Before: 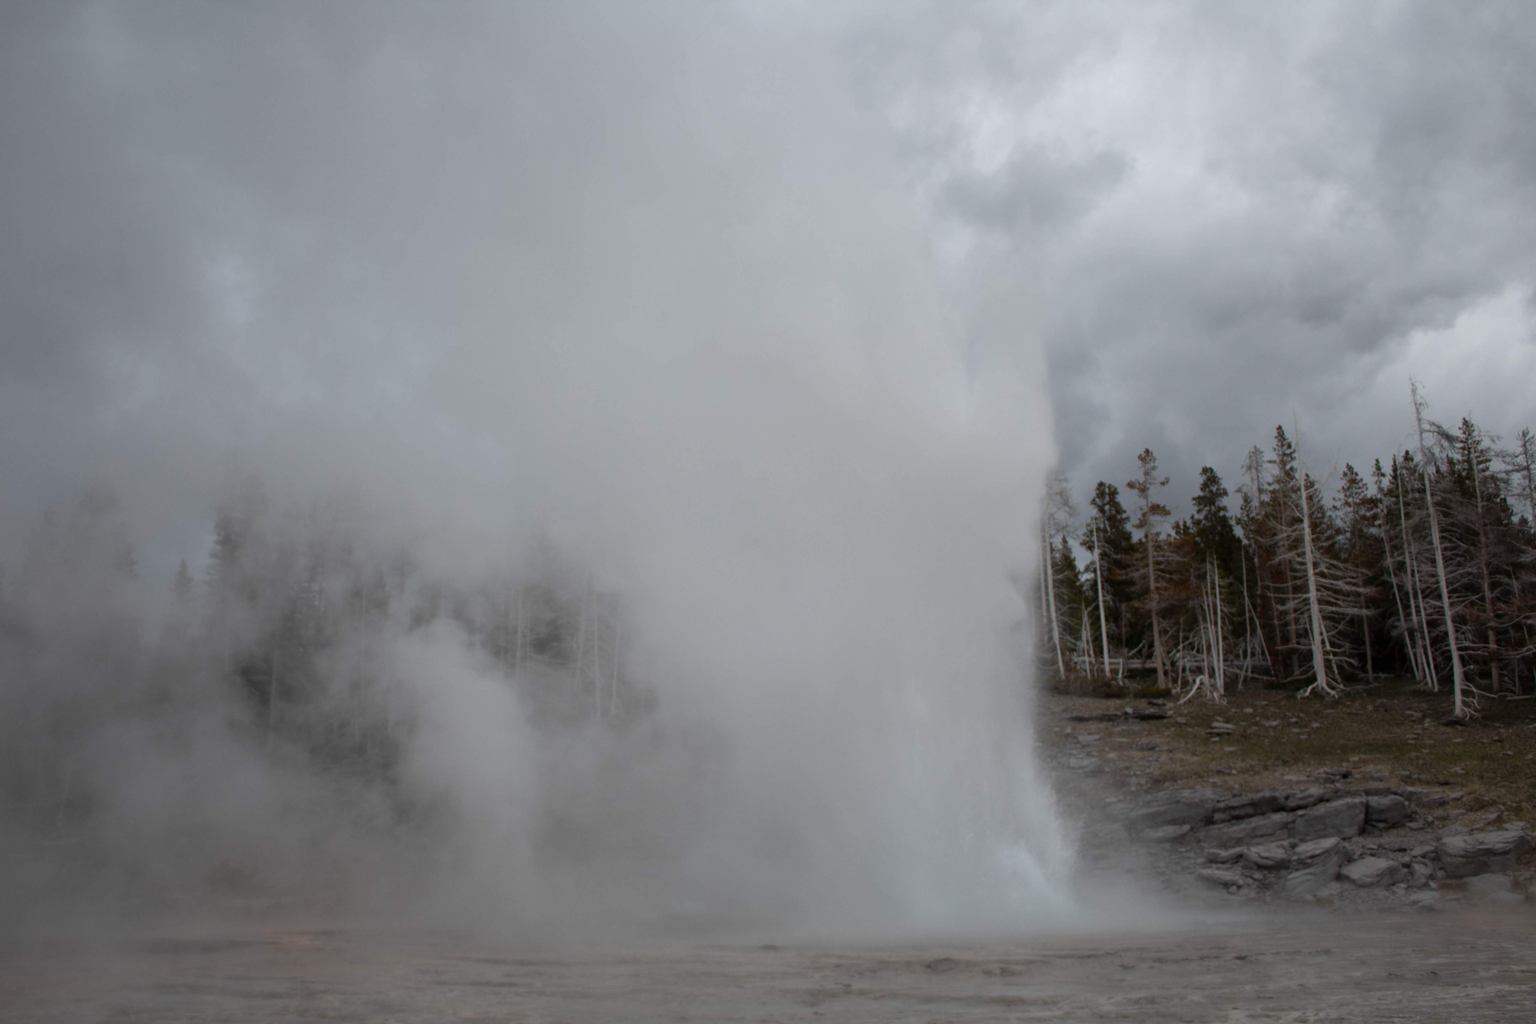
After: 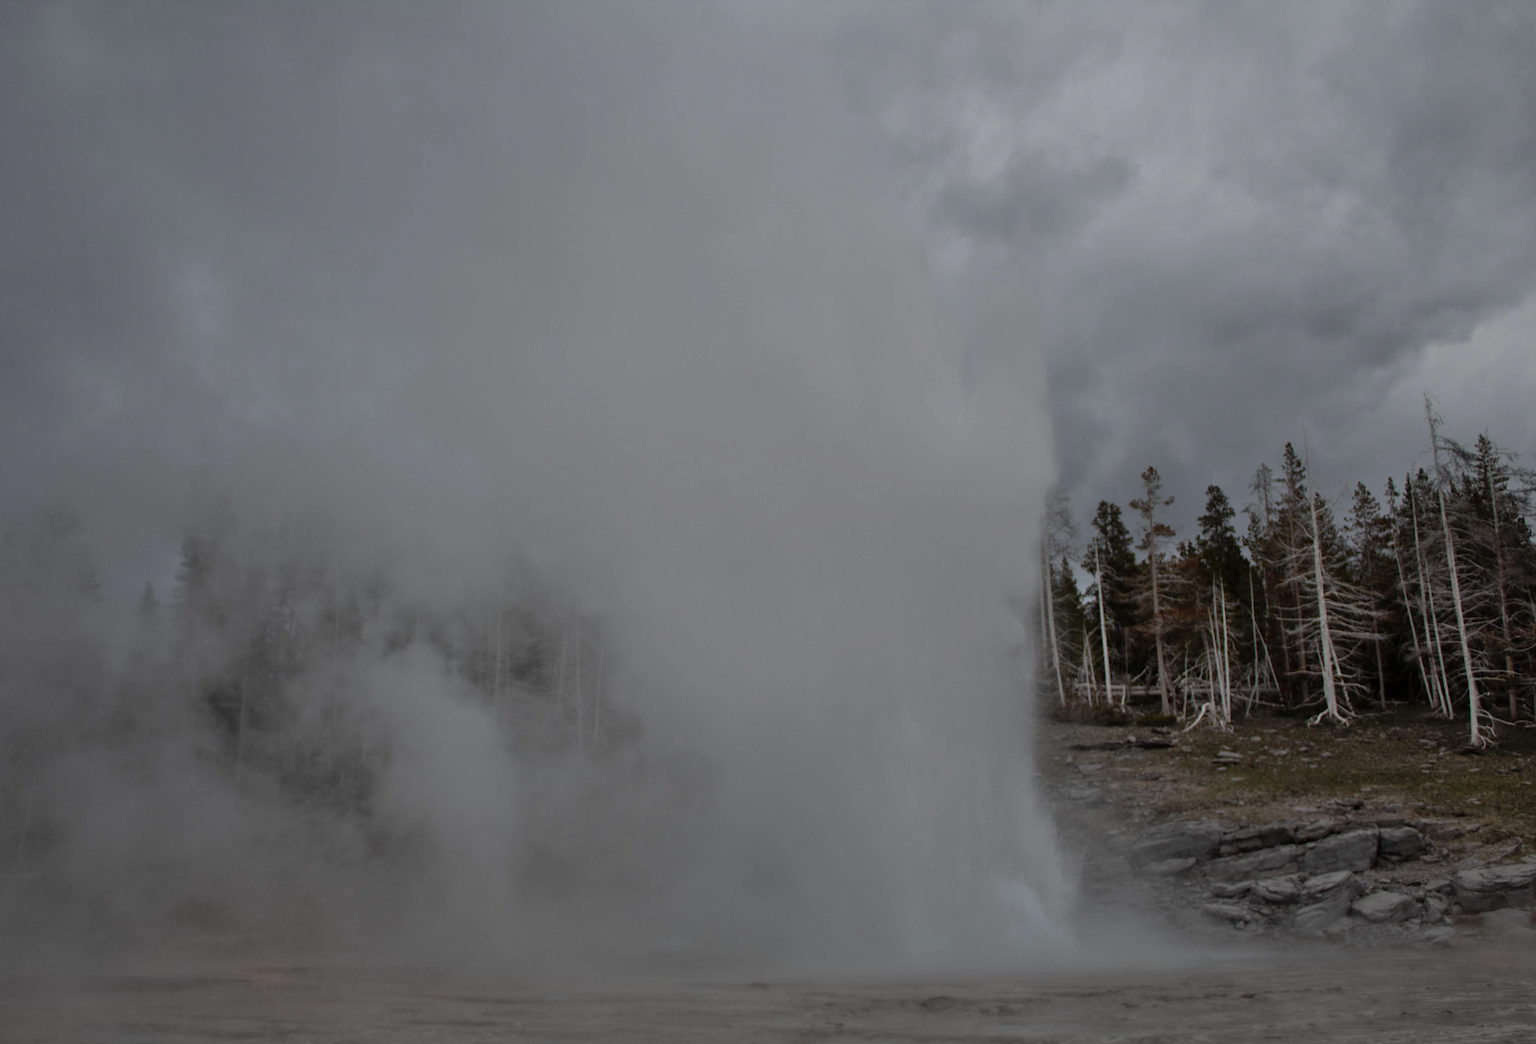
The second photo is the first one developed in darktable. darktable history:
sharpen: on, module defaults
crop and rotate: left 2.649%, right 1.153%, bottom 1.885%
shadows and highlights: soften with gaussian
exposure: exposure -0.144 EV, compensate exposure bias true, compensate highlight preservation false
color zones: curves: ch1 [(0, 0.469) (0.01, 0.469) (0.12, 0.446) (0.248, 0.469) (0.5, 0.5) (0.748, 0.5) (0.99, 0.469) (1, 0.469)]
